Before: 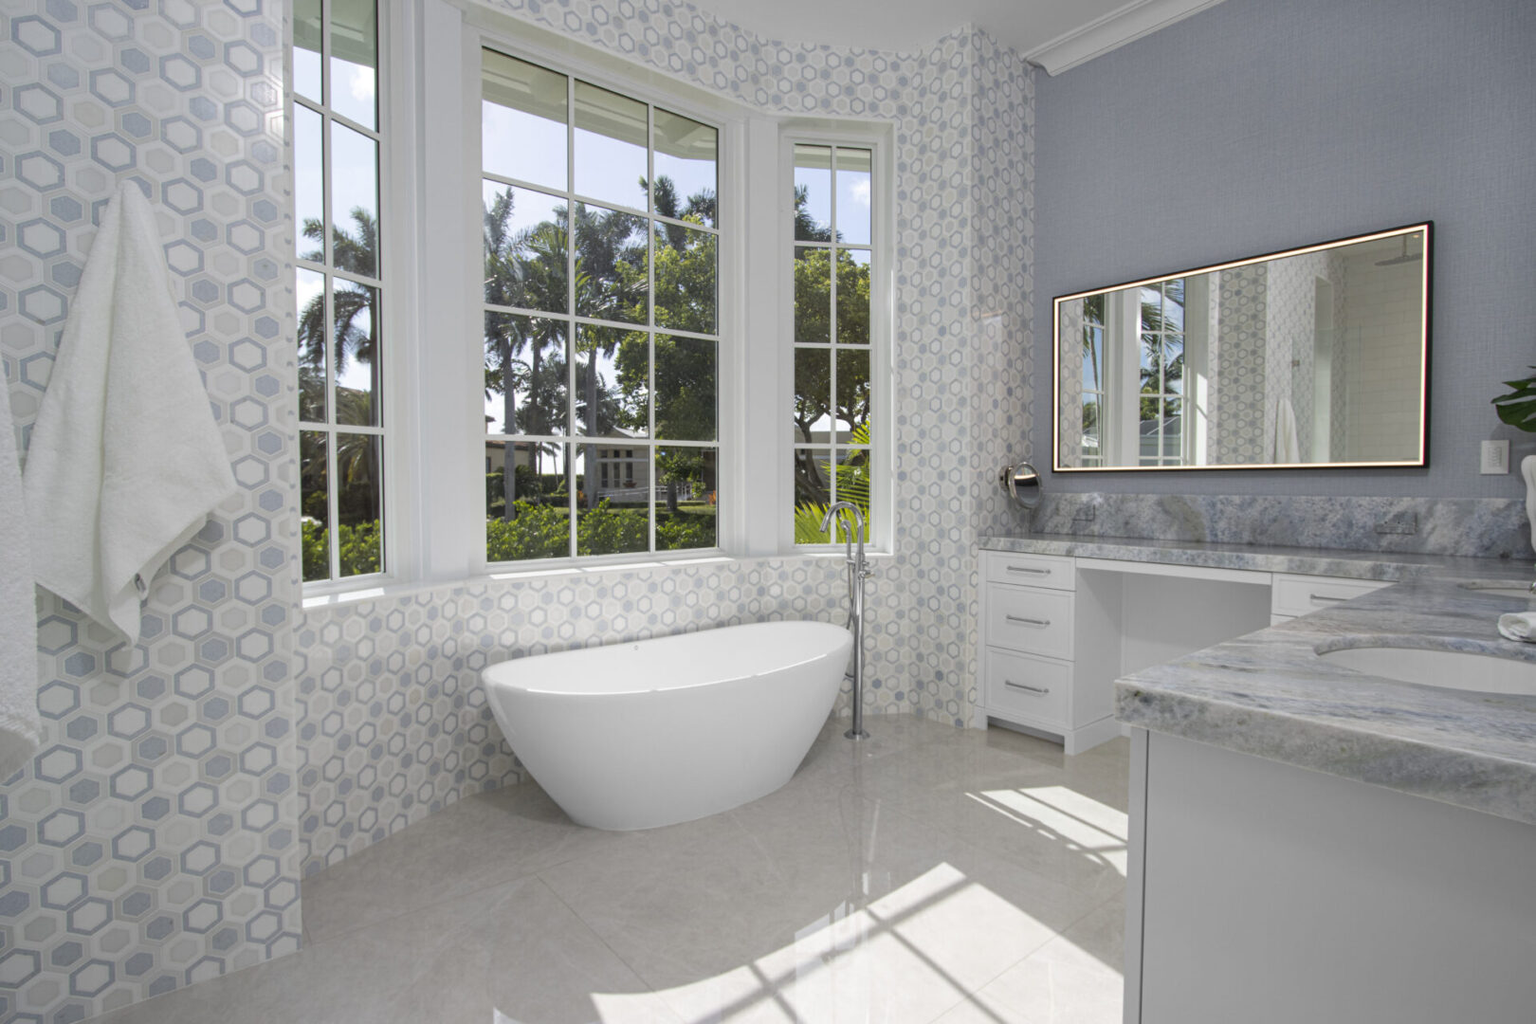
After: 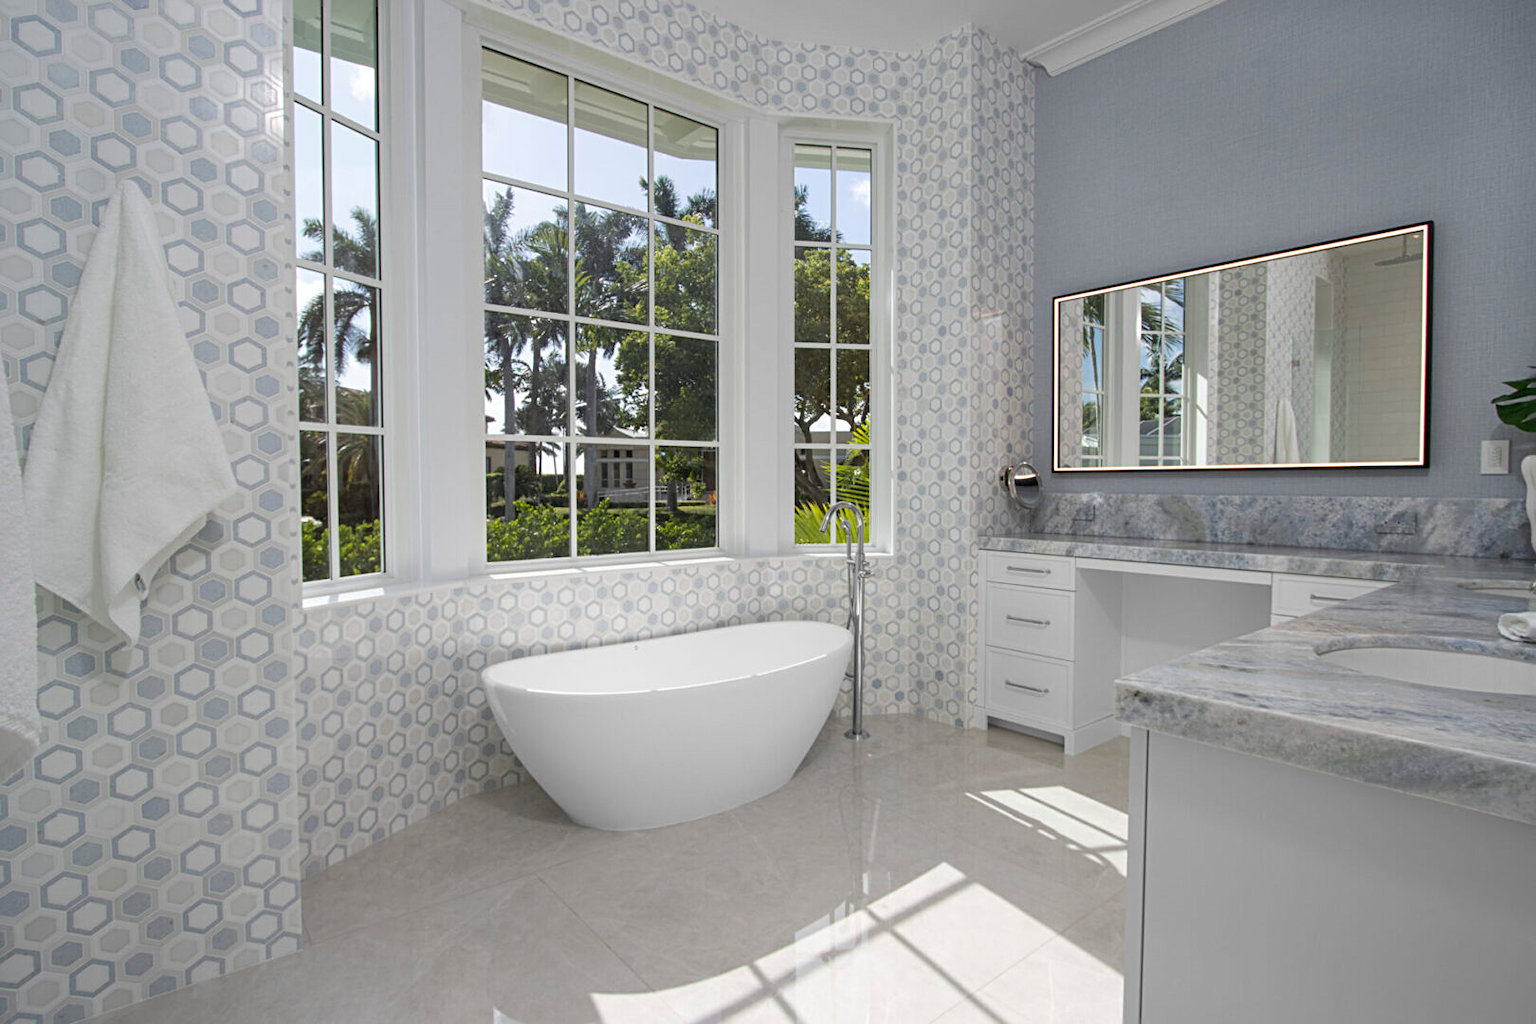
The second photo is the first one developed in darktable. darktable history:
sharpen: radius 2.48, amount 0.32
